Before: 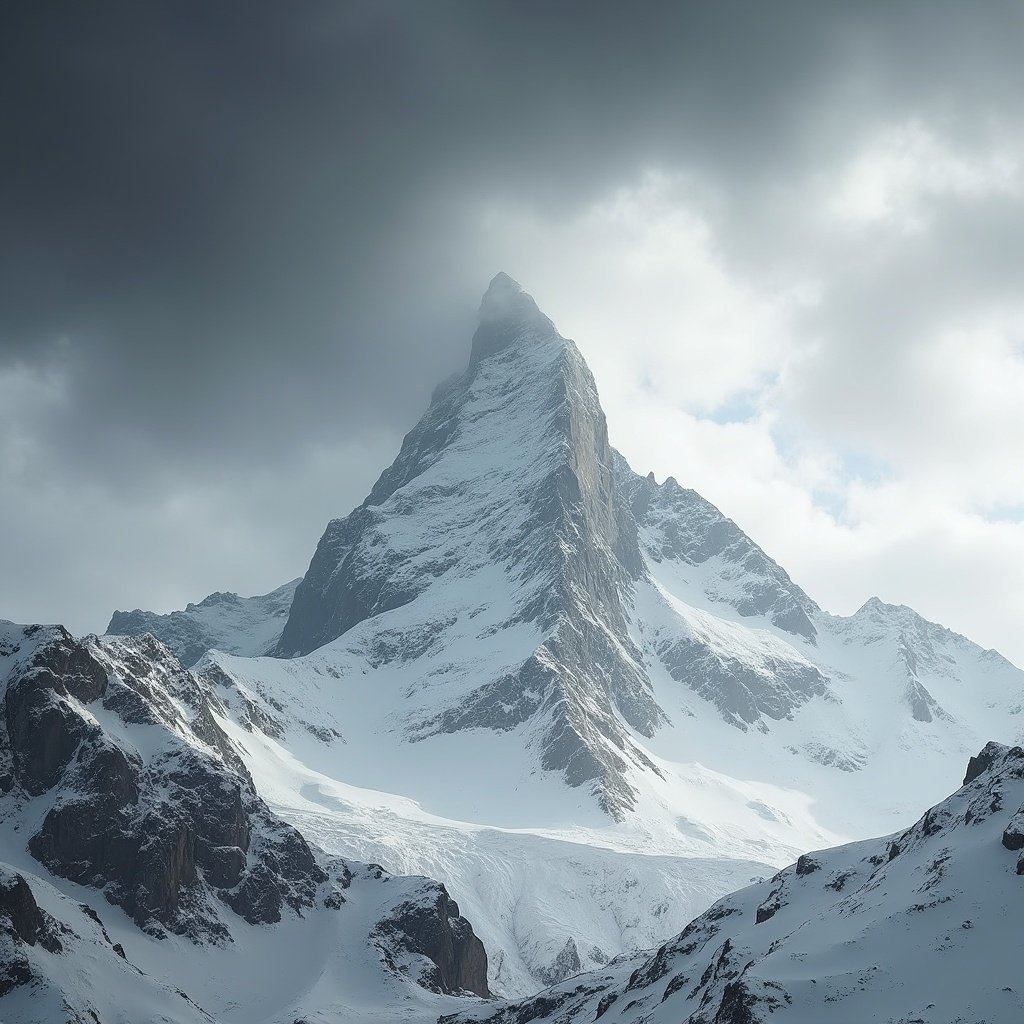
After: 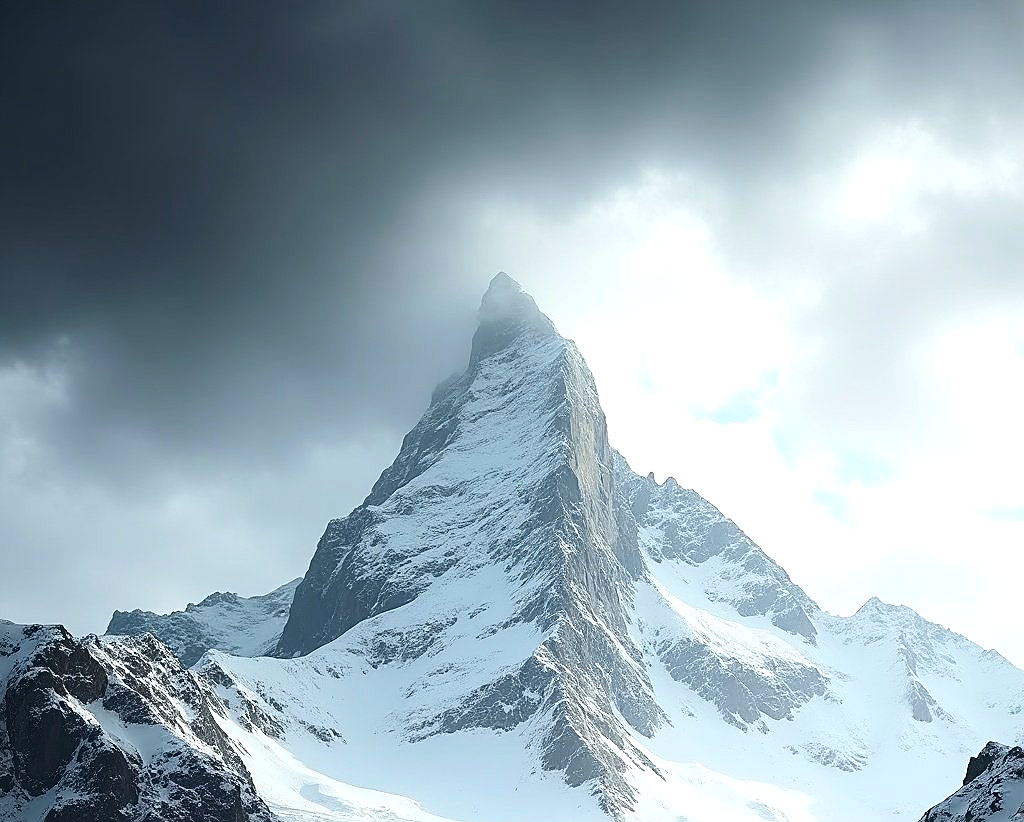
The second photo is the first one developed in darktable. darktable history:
crop: bottom 19.644%
tone equalizer: -8 EV -0.417 EV, -7 EV -0.389 EV, -6 EV -0.333 EV, -5 EV -0.222 EV, -3 EV 0.222 EV, -2 EV 0.333 EV, -1 EV 0.389 EV, +0 EV 0.417 EV, edges refinement/feathering 500, mask exposure compensation -1.57 EV, preserve details no
sharpen: on, module defaults
contrast brightness saturation: contrast 0.18, saturation 0.3
